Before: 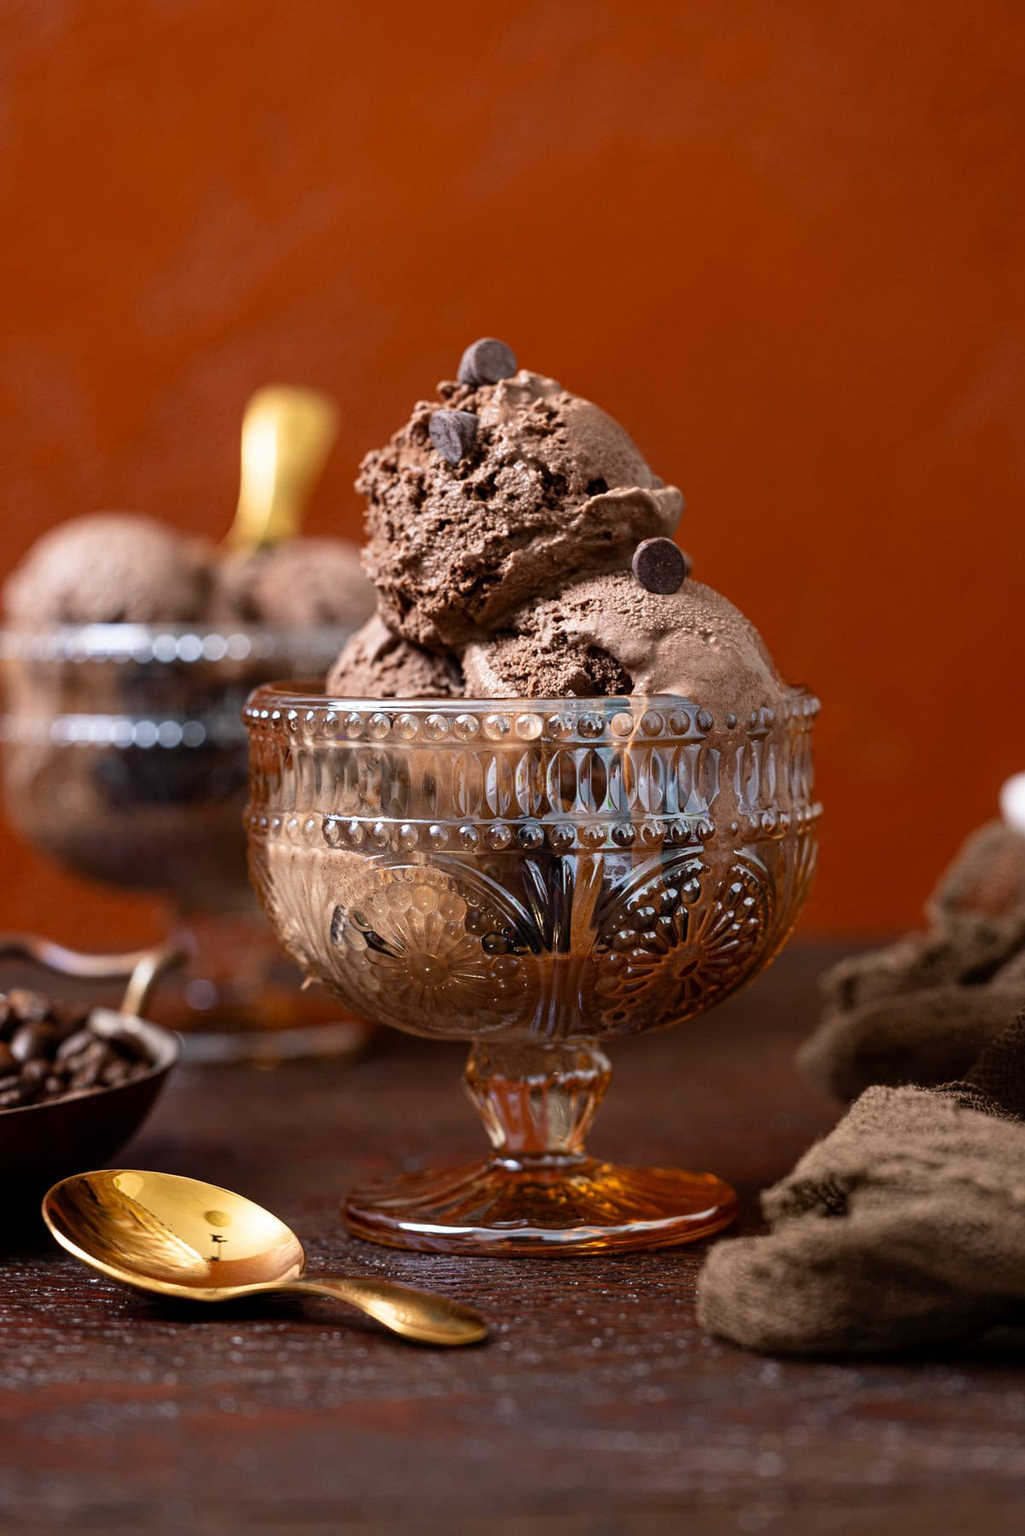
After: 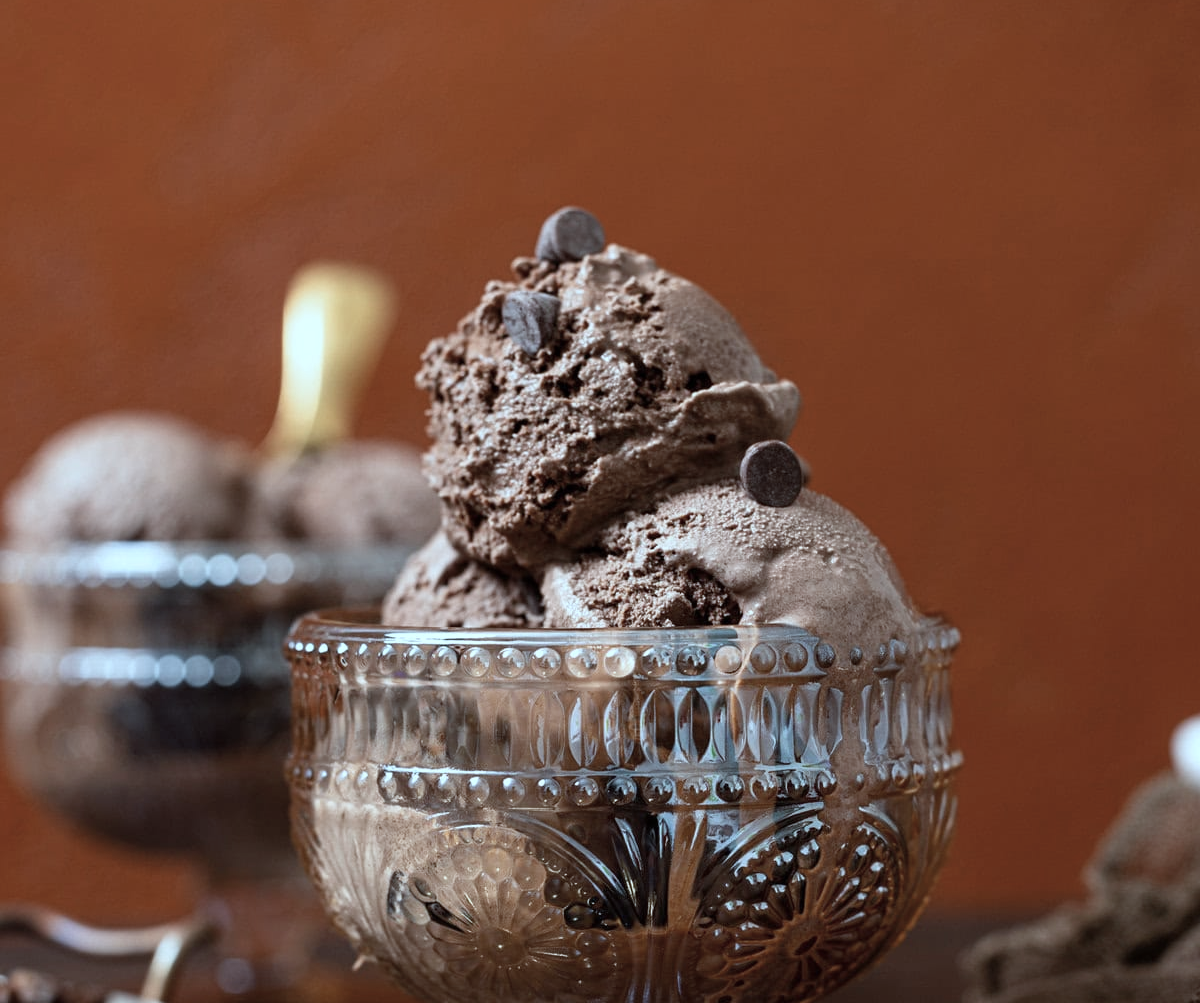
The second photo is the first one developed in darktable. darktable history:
crop and rotate: top 10.527%, bottom 33.708%
color correction: highlights a* -12.97, highlights b* -17.62, saturation 0.702
